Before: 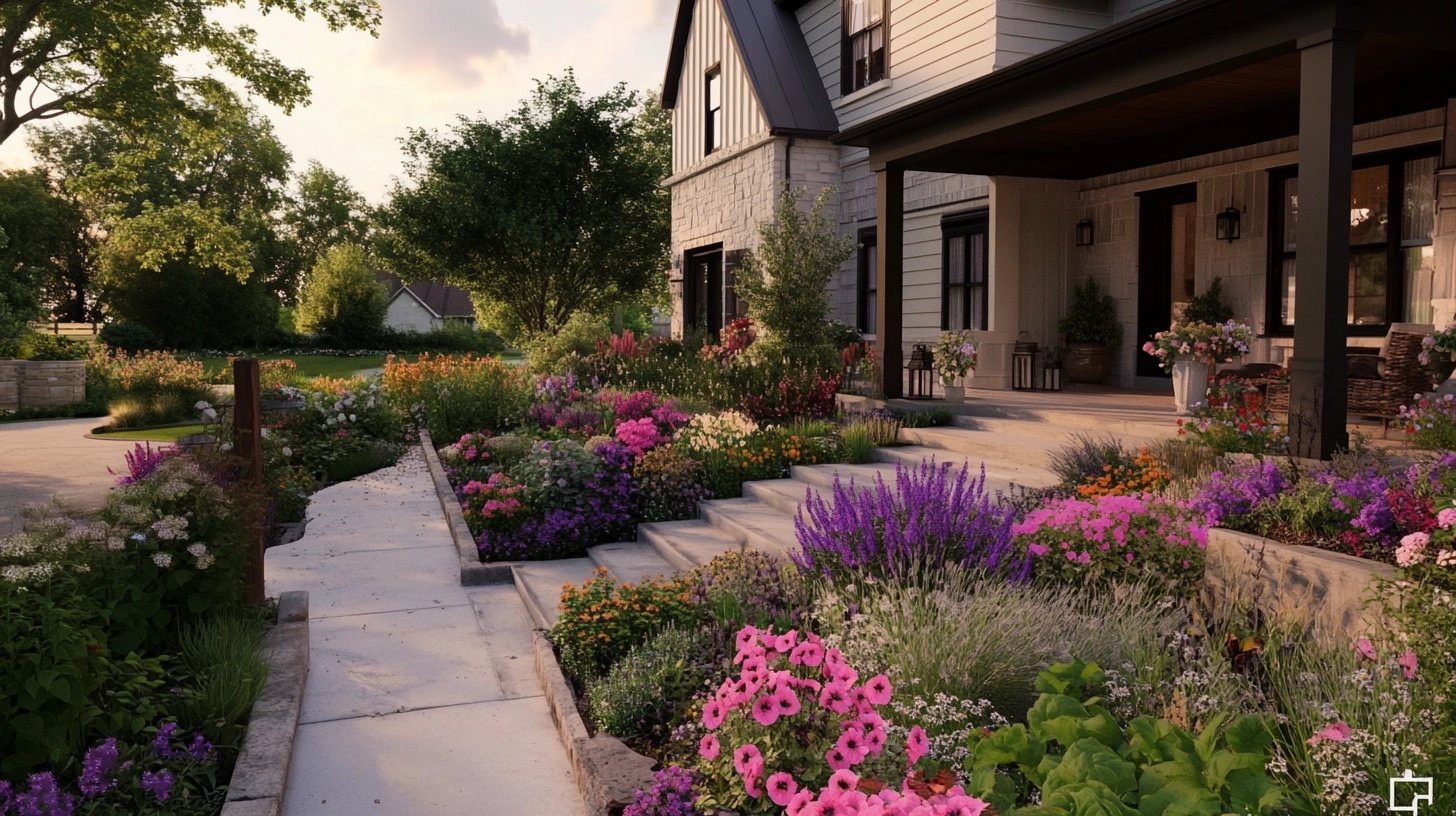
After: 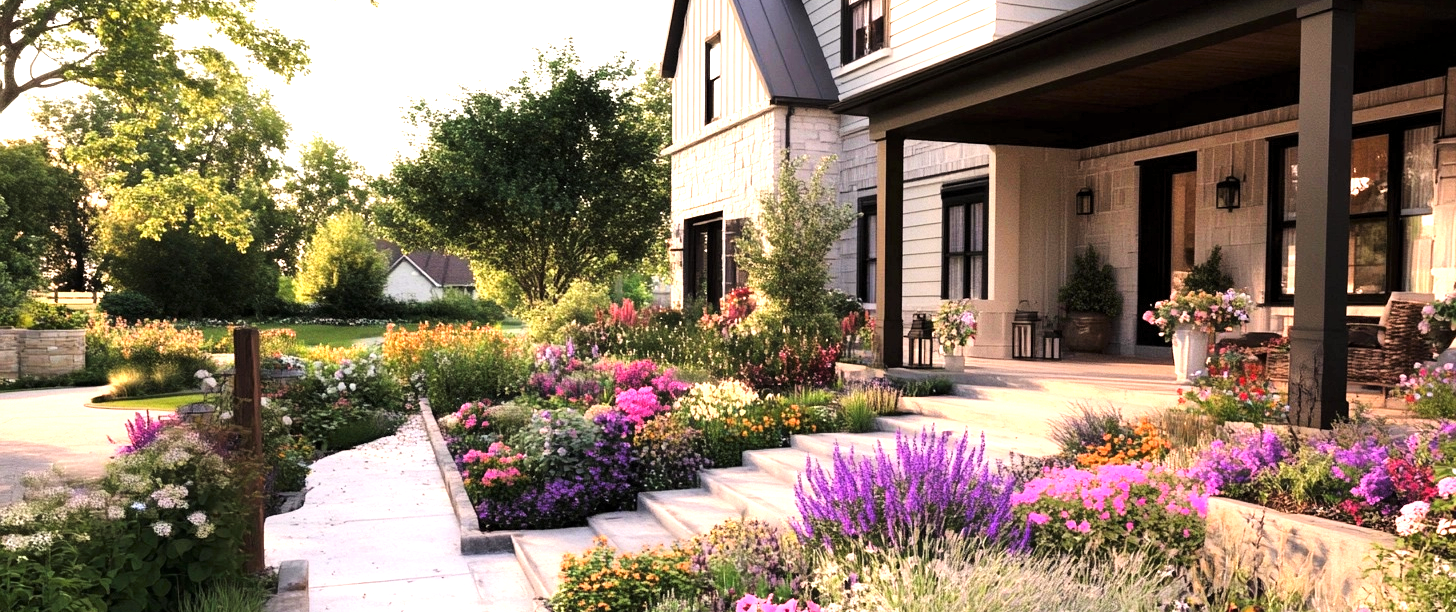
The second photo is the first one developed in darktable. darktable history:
tone curve: curves: ch0 [(0.021, 0) (0.104, 0.052) (0.496, 0.526) (0.737, 0.783) (1, 1)], color space Lab, linked channels, preserve colors none
crop: top 3.857%, bottom 21.132%
white balance: red 1.009, blue 0.985
exposure: black level correction 0, exposure 1.7 EV, compensate exposure bias true, compensate highlight preservation false
